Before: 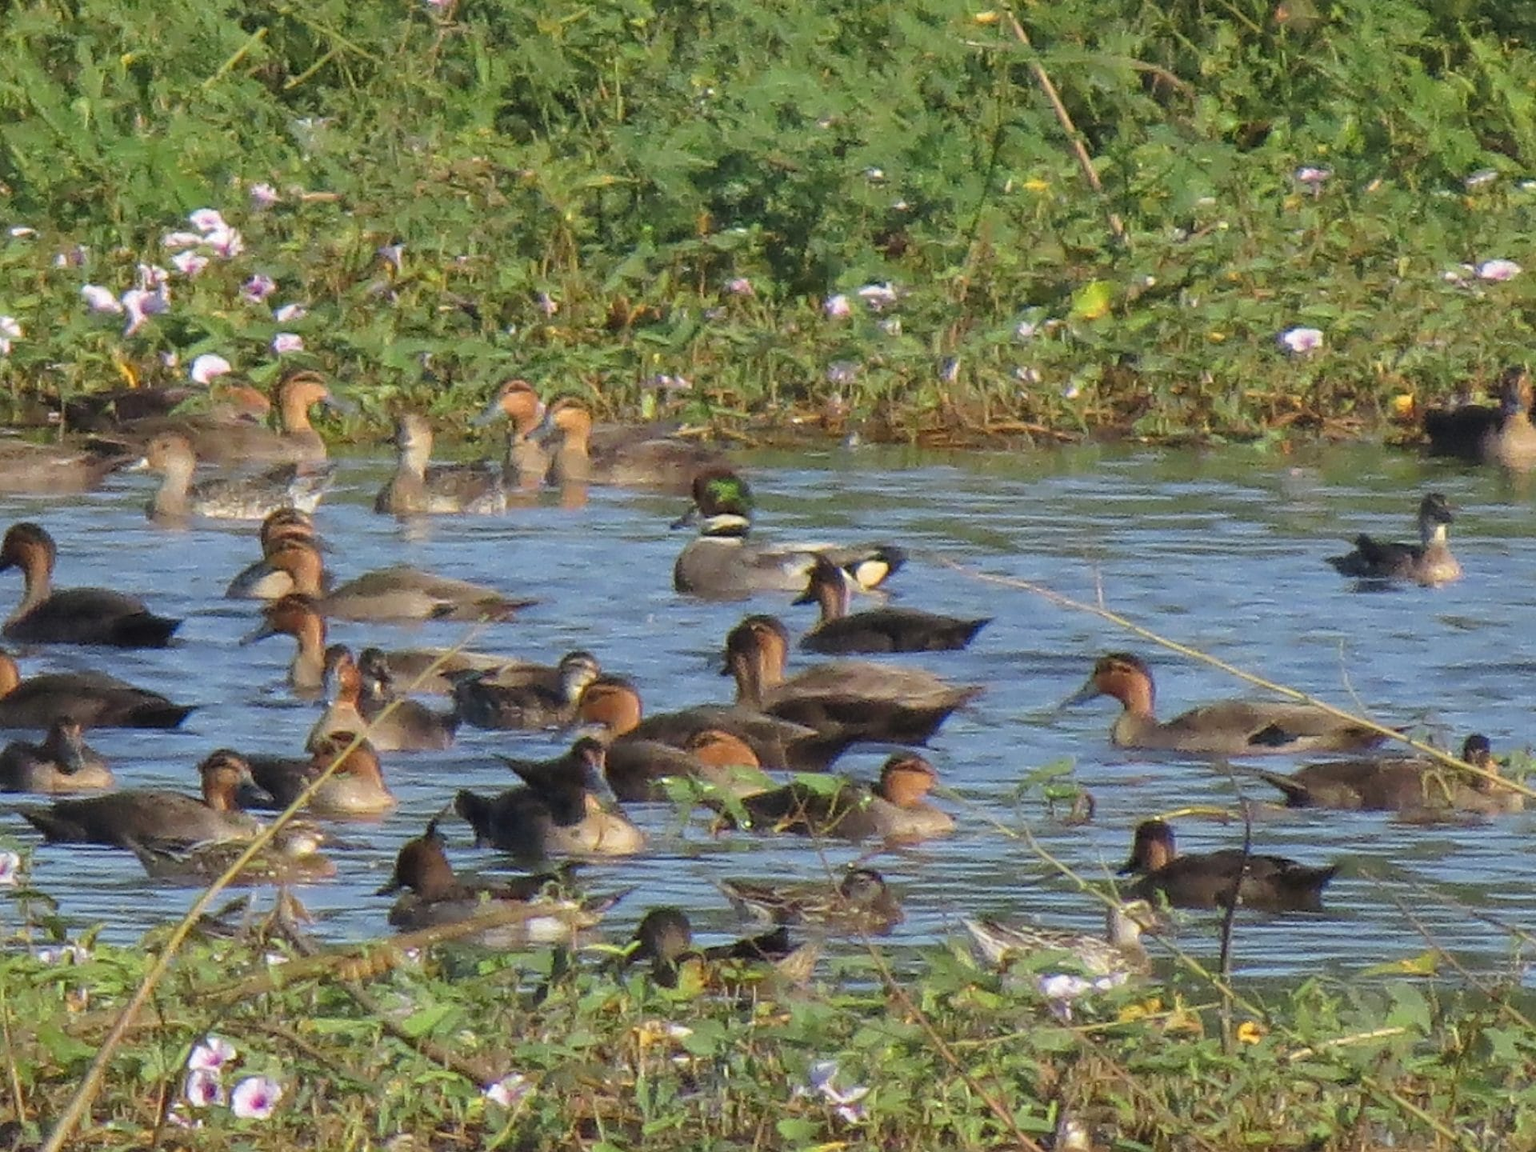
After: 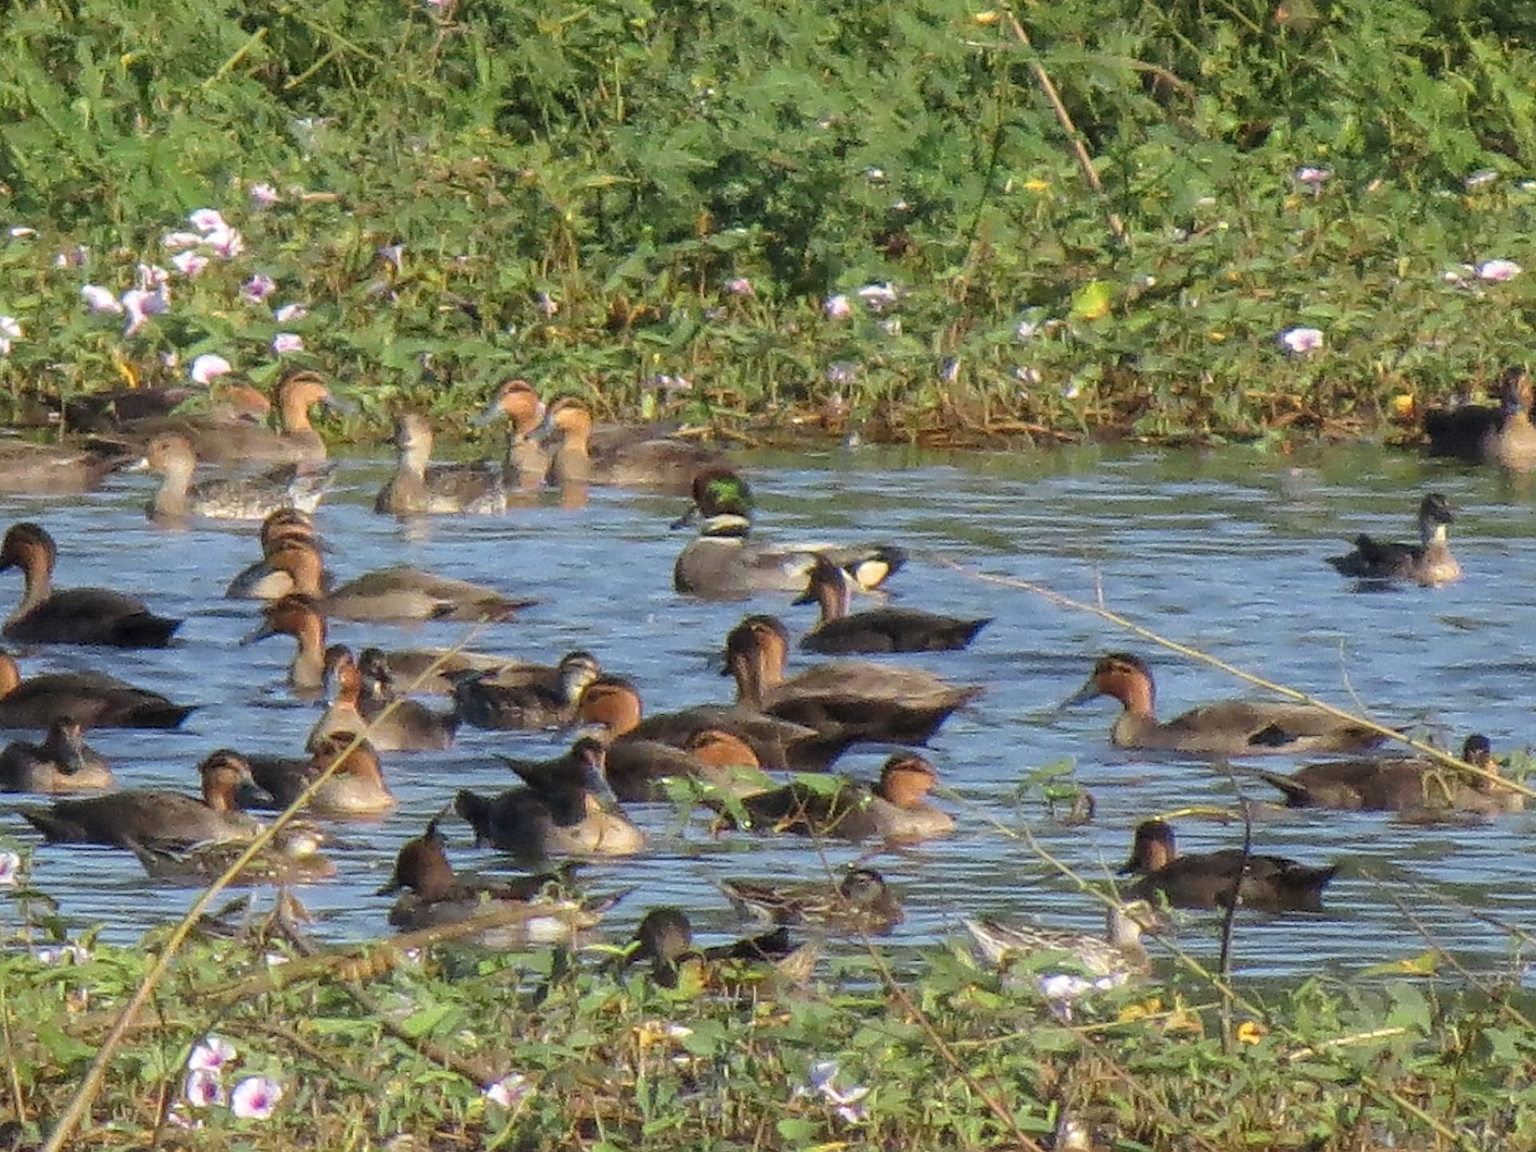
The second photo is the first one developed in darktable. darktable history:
bloom: on, module defaults
local contrast: on, module defaults
exposure: compensate highlight preservation false
